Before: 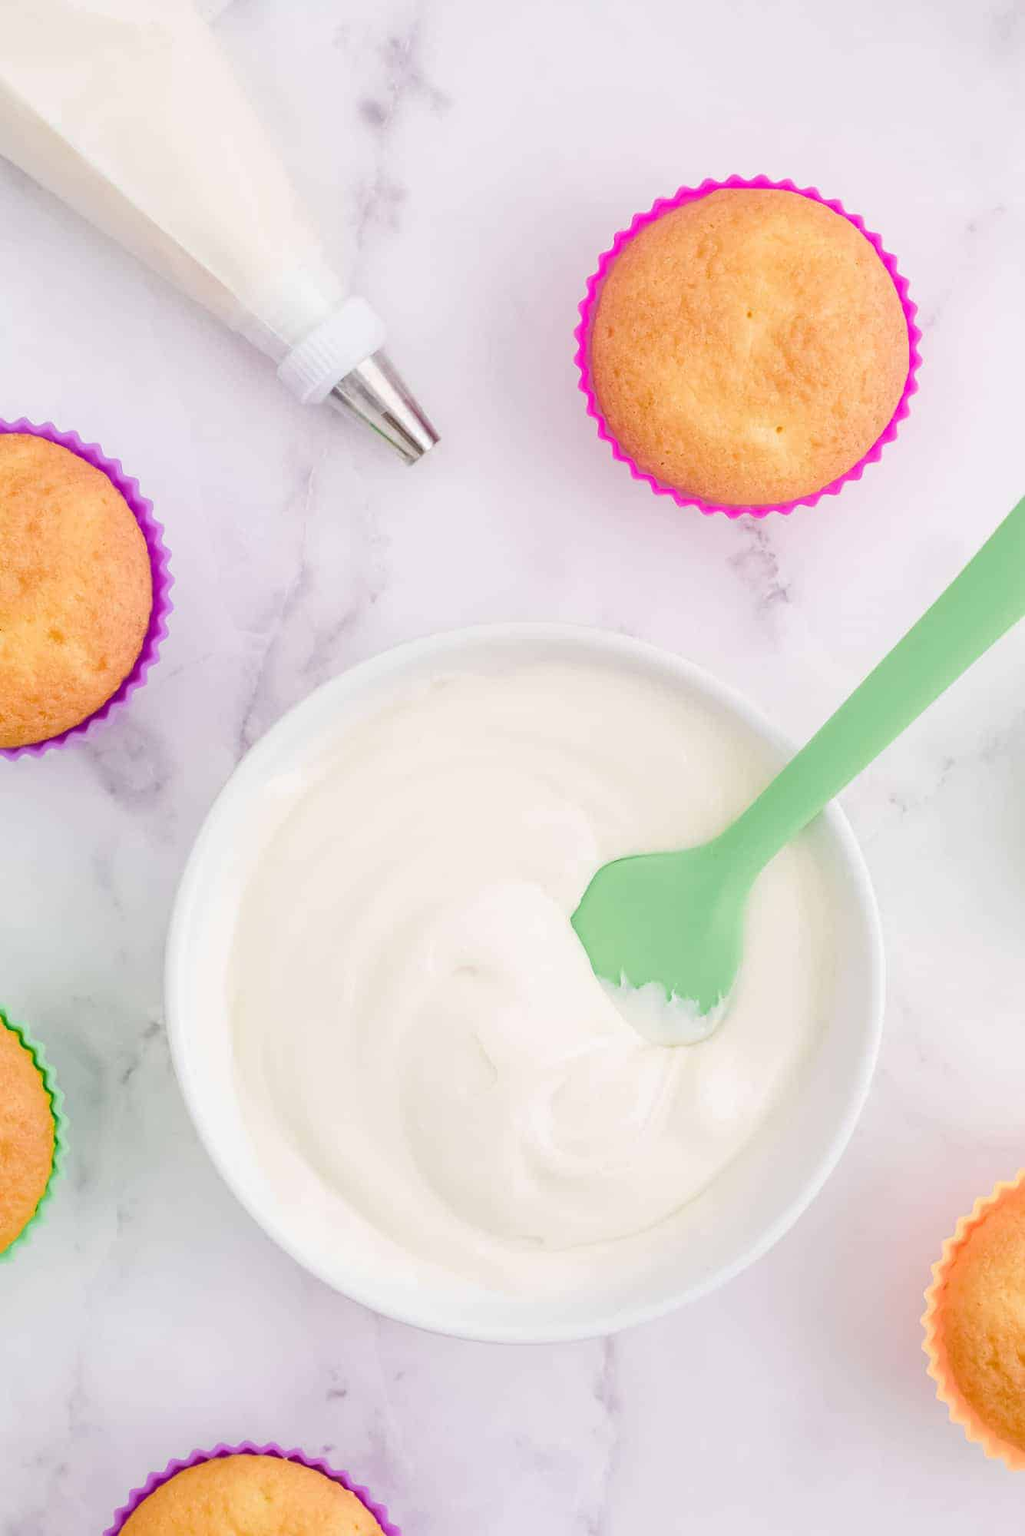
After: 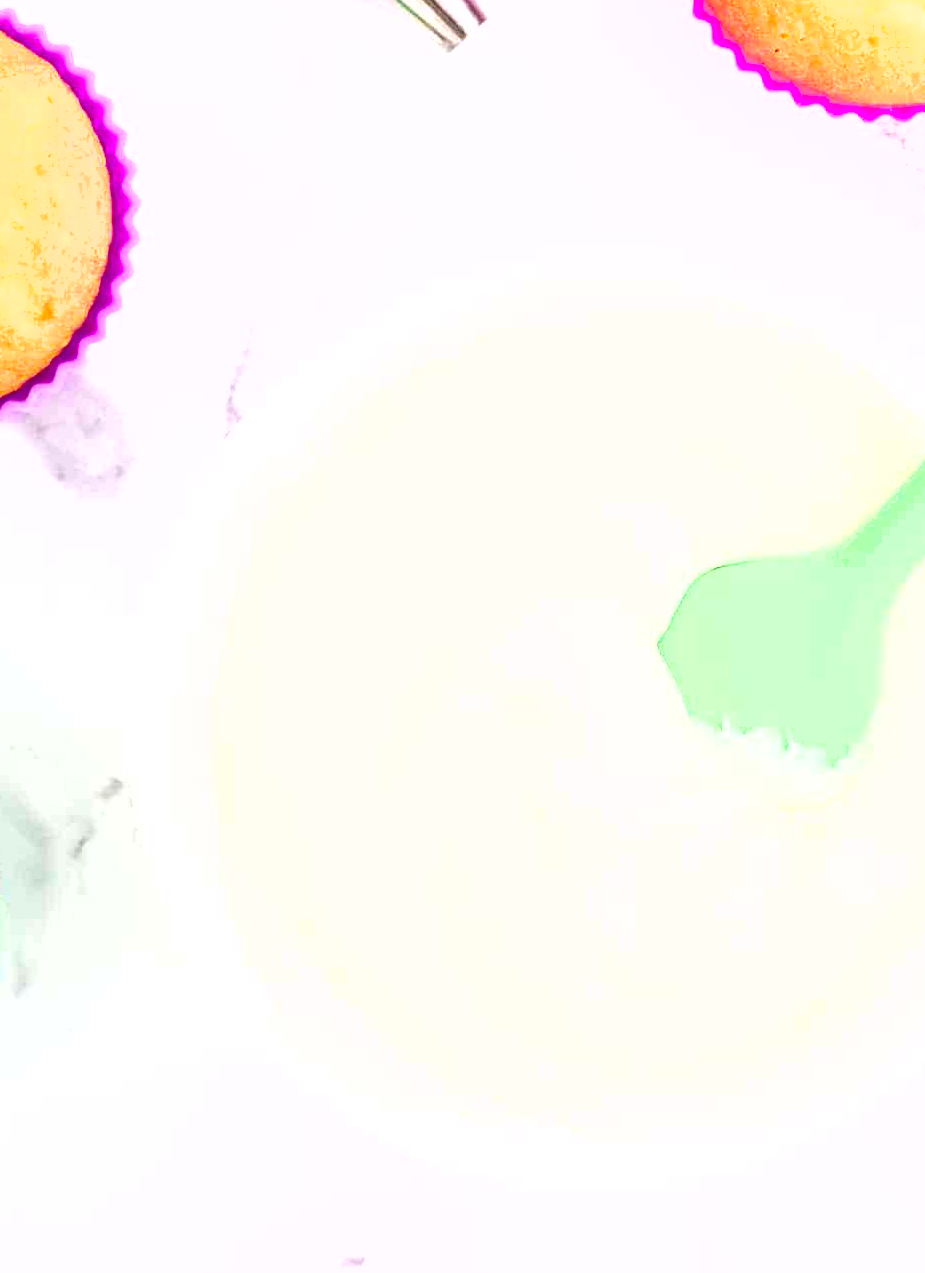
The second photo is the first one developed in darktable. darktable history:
exposure: black level correction 0, exposure 1 EV, compensate exposure bias true, compensate highlight preservation false
crop: left 6.488%, top 27.668%, right 24.183%, bottom 8.656%
shadows and highlights: shadows 29.32, highlights -29.32, low approximation 0.01, soften with gaussian
contrast brightness saturation: contrast 0.04, saturation 0.16
